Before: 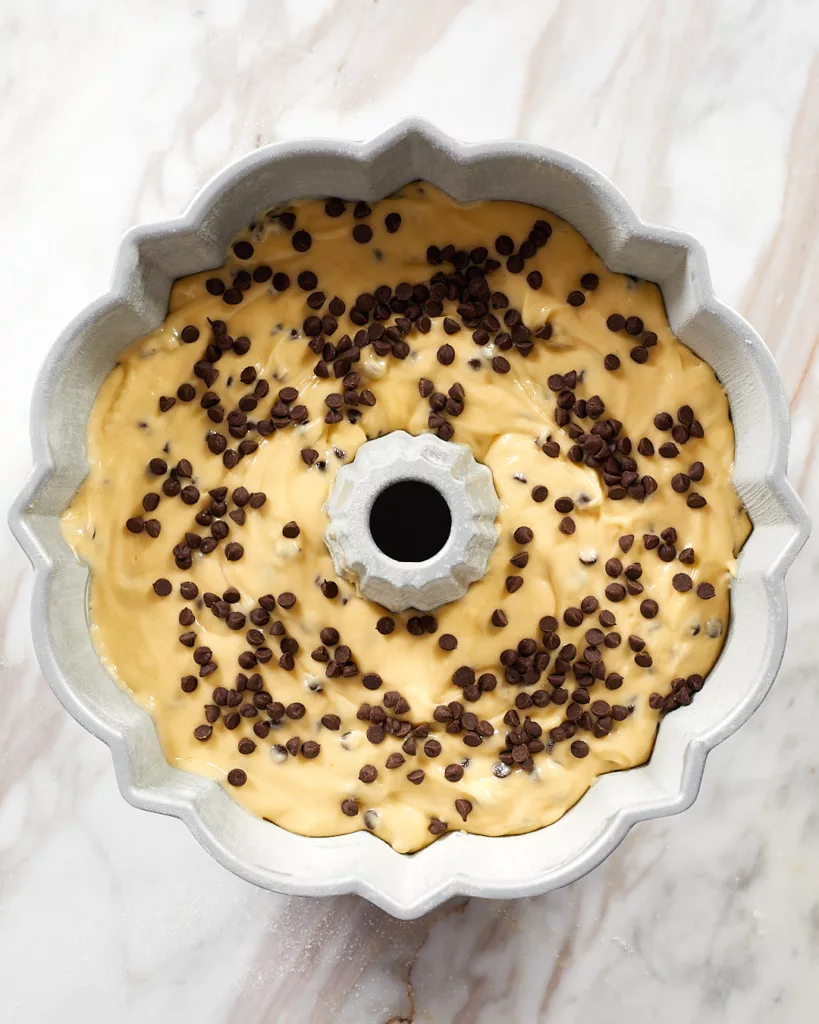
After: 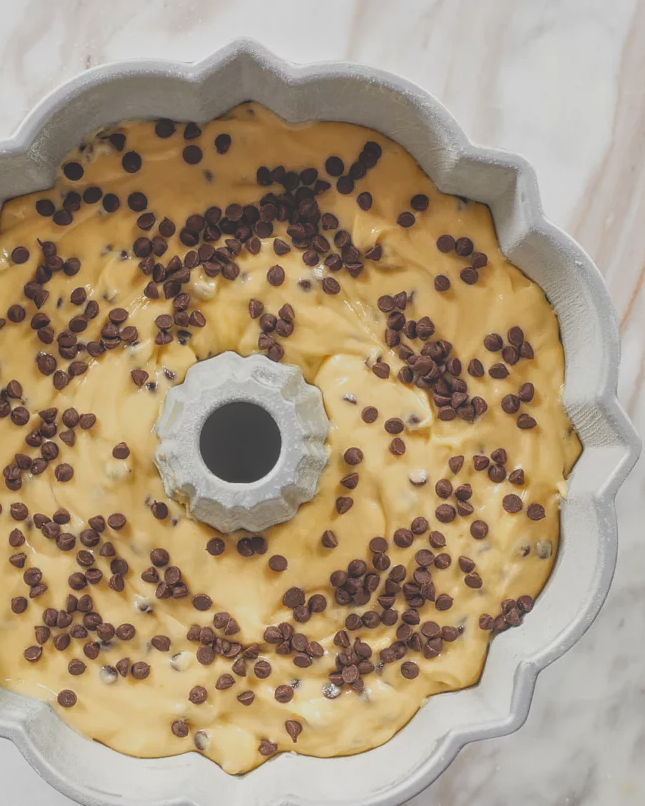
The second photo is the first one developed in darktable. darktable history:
tone equalizer: on, module defaults
local contrast: highlights 71%, shadows 8%, midtone range 0.193
exposure: exposure -0.466 EV, compensate highlight preservation false
crop and rotate: left 20.81%, top 7.761%, right 0.405%, bottom 13.527%
